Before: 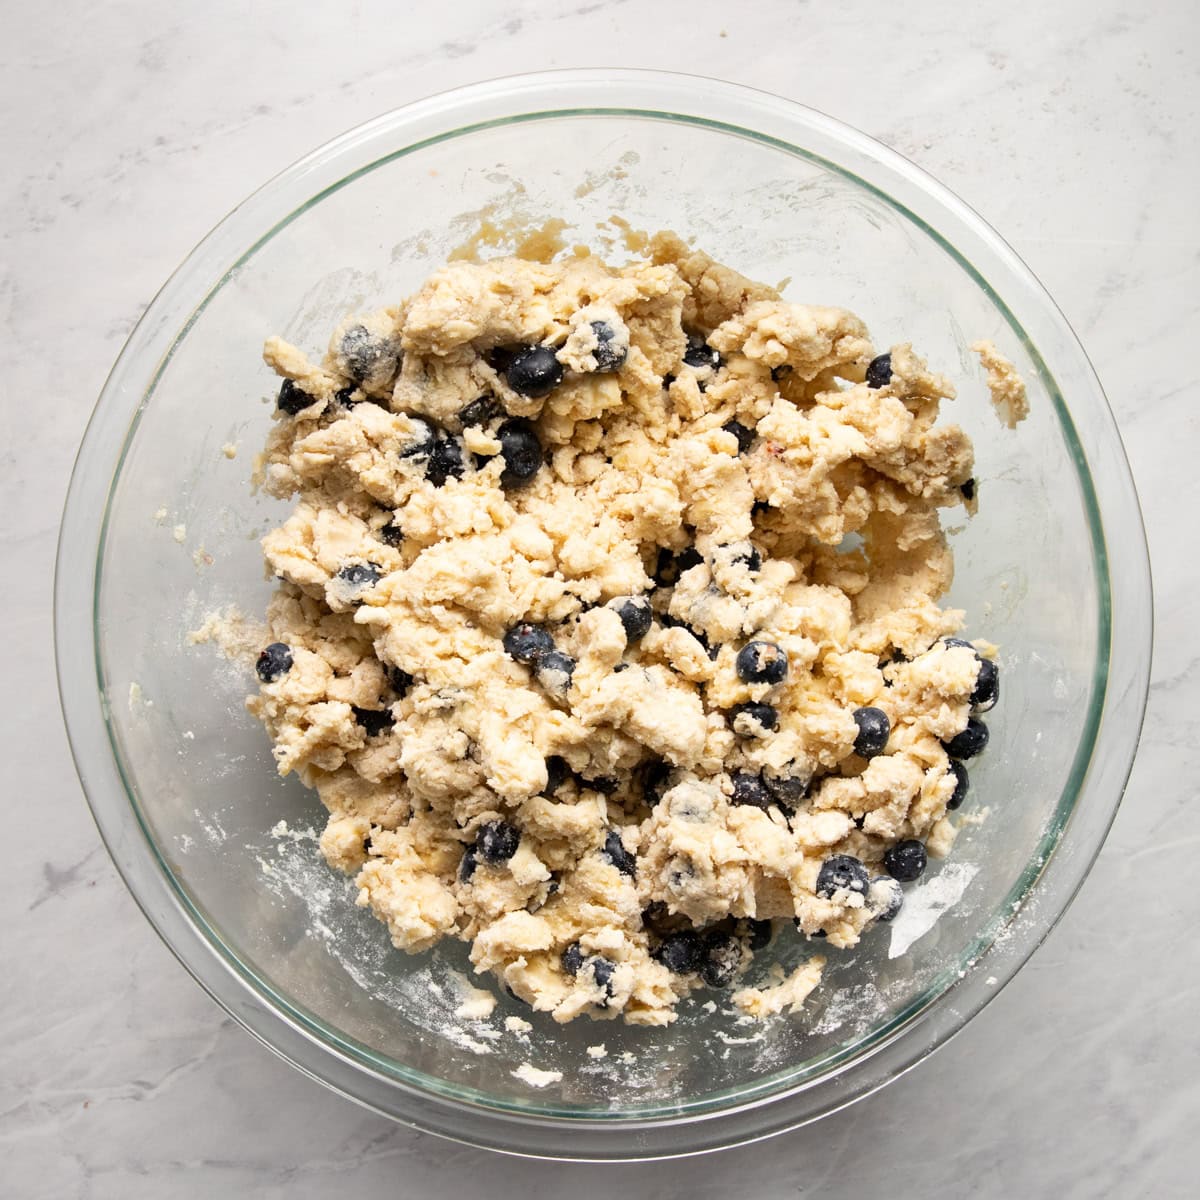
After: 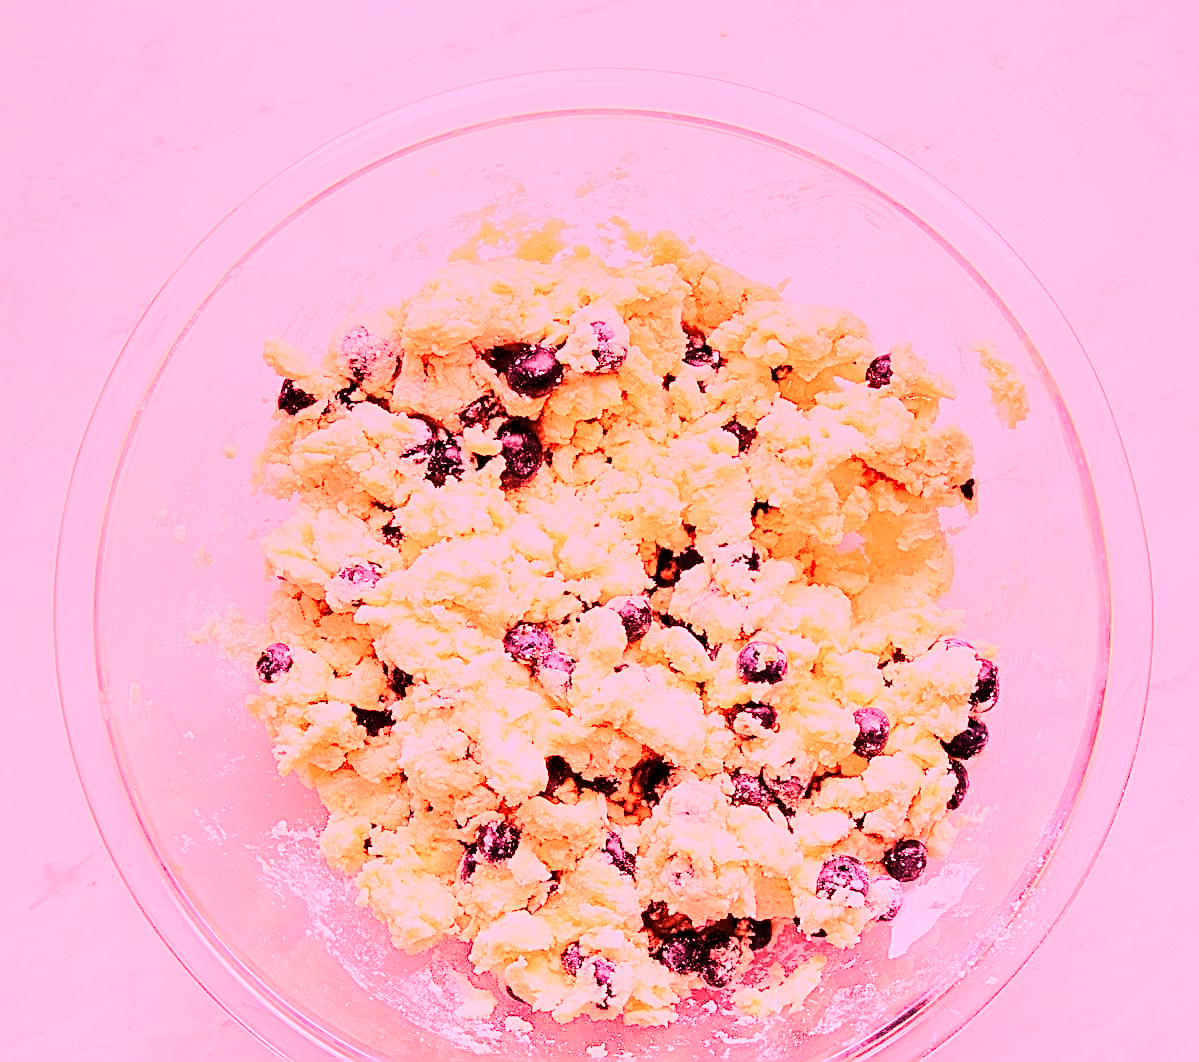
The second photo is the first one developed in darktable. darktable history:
white balance: red 4.26, blue 1.802
sharpen: on, module defaults
velvia: strength 75%
tone curve: curves: ch0 [(0, 0) (0.56, 0.467) (0.846, 0.934) (1, 1)]
crop and rotate: top 0%, bottom 11.49%
exposure: exposure 0.6 EV, compensate highlight preservation false
graduated density: rotation 5.63°, offset 76.9
